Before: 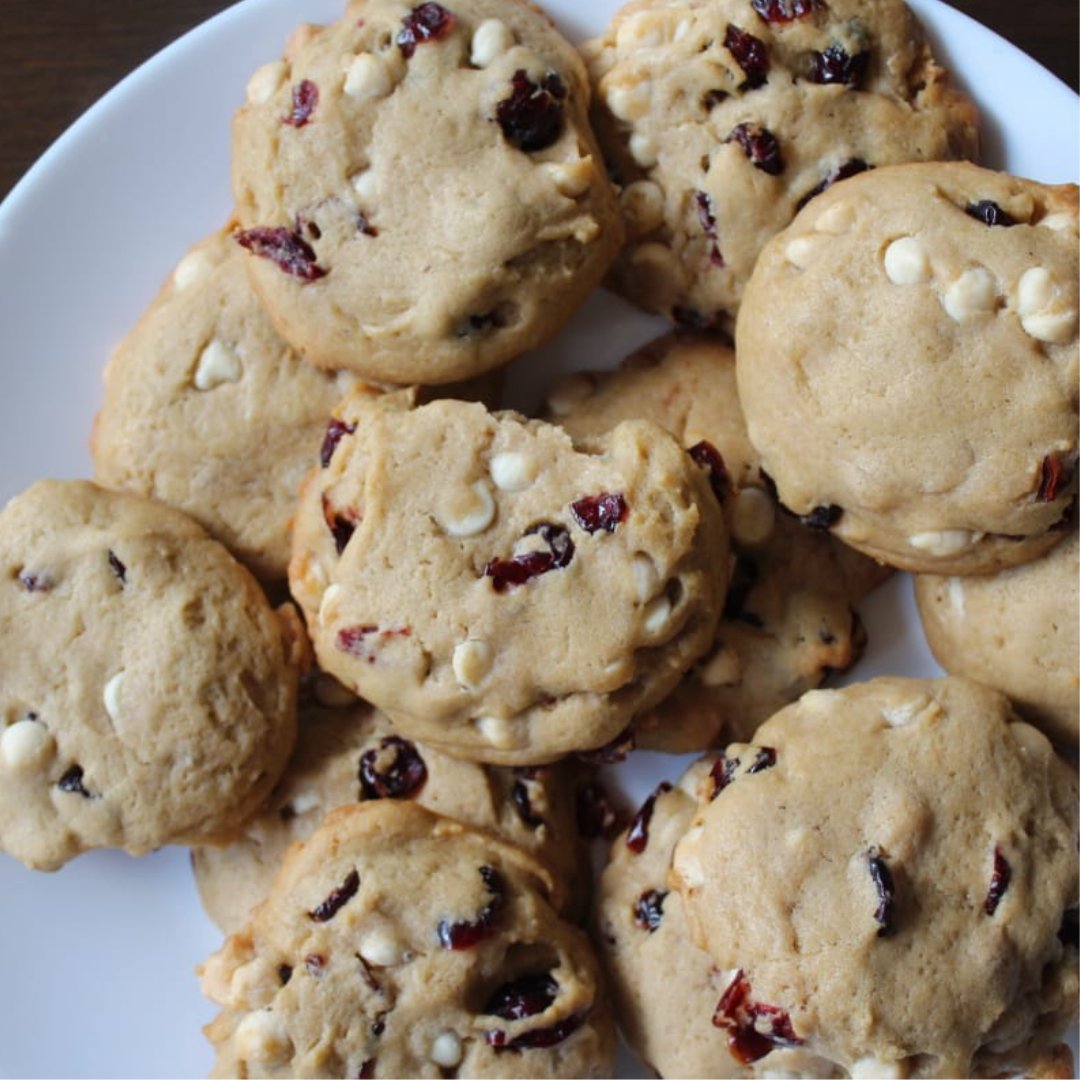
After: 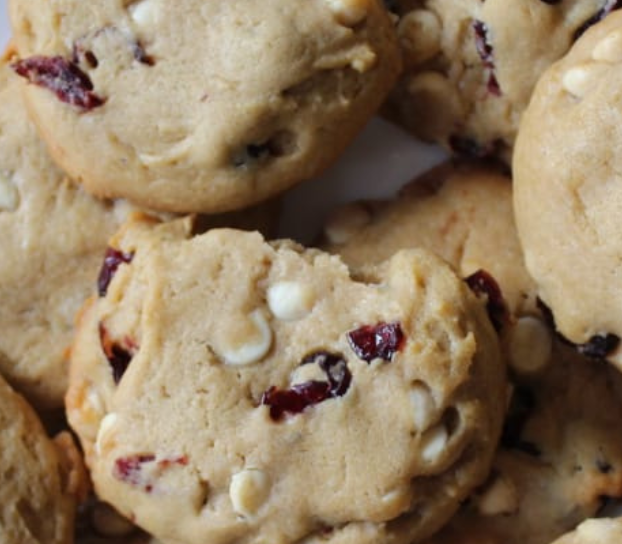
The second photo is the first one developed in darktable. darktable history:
crop: left 20.727%, top 15.878%, right 21.666%, bottom 33.682%
